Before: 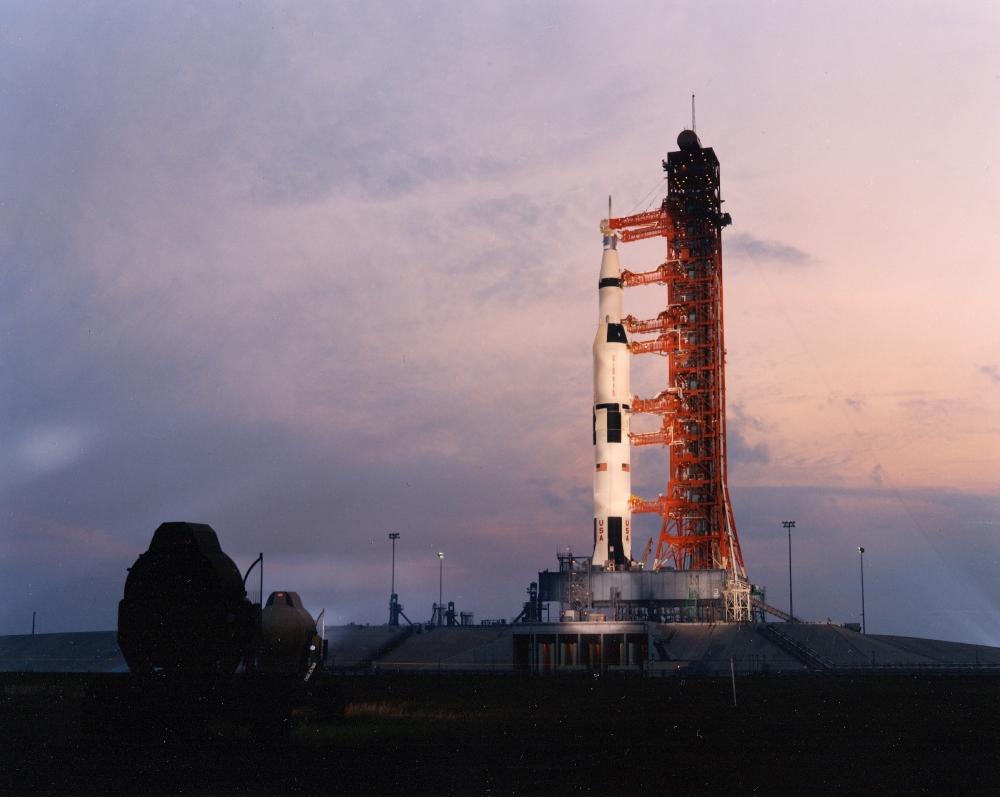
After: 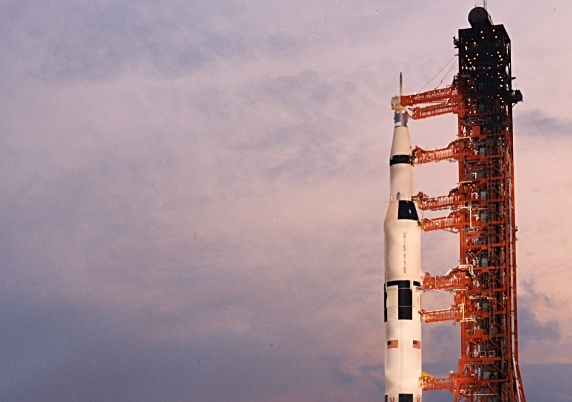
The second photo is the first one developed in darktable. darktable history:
crop: left 20.932%, top 15.471%, right 21.848%, bottom 34.081%
sharpen: on, module defaults
